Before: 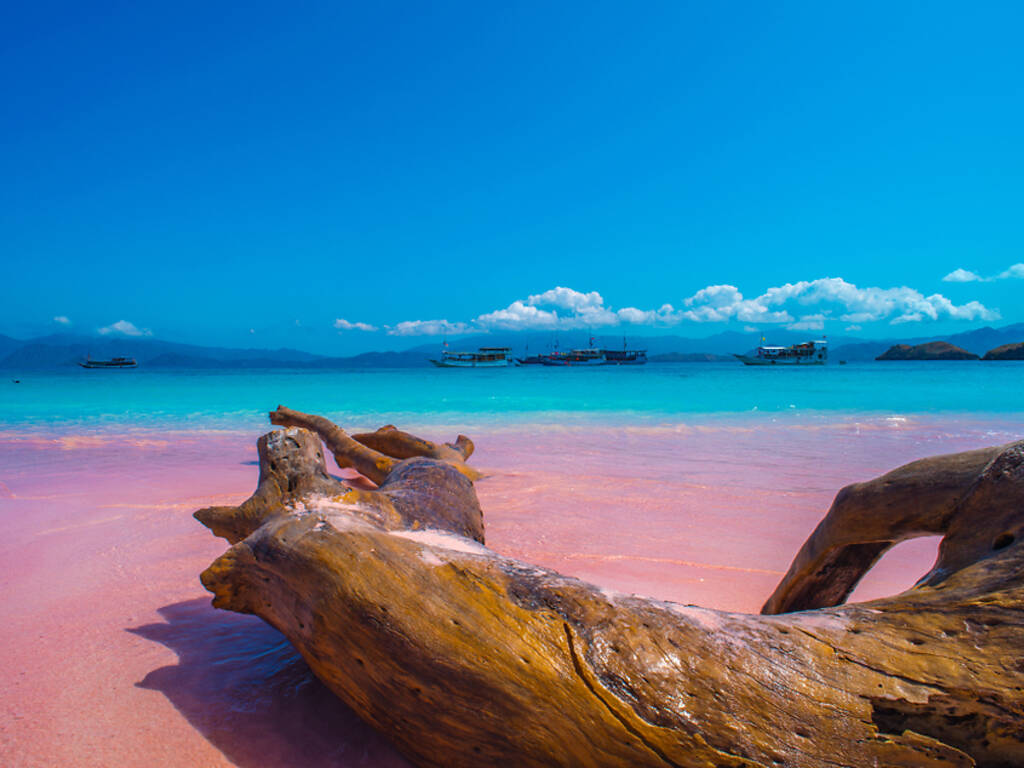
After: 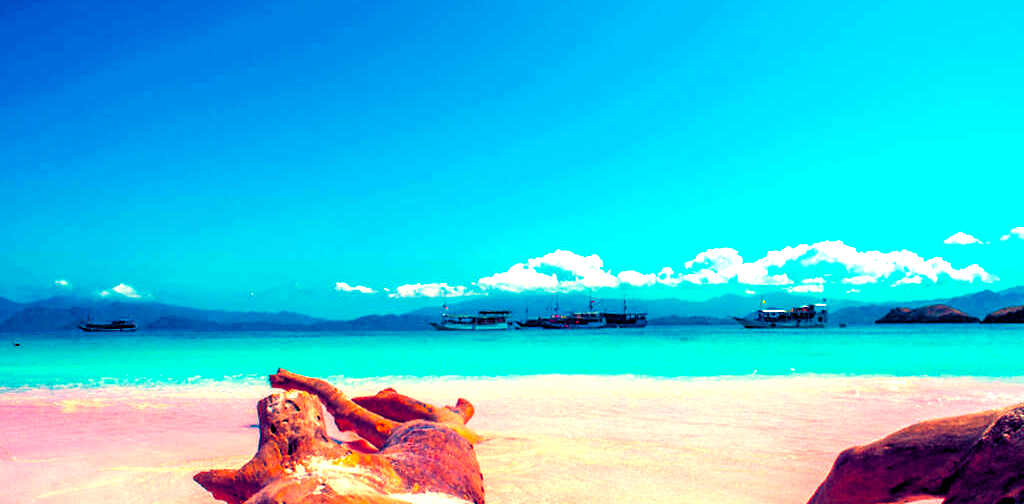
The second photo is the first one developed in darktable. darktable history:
crop and rotate: top 4.848%, bottom 29.503%
white balance: red 1.467, blue 0.684
levels: levels [0.012, 0.367, 0.697]
color balance rgb: shadows lift › luminance -41.13%, shadows lift › chroma 14.13%, shadows lift › hue 260°, power › luminance -3.76%, power › chroma 0.56%, power › hue 40.37°, highlights gain › luminance 16.81%, highlights gain › chroma 2.94%, highlights gain › hue 260°, global offset › luminance -0.29%, global offset › chroma 0.31%, global offset › hue 260°, perceptual saturation grading › global saturation 20%, perceptual saturation grading › highlights -13.92%, perceptual saturation grading › shadows 50%
